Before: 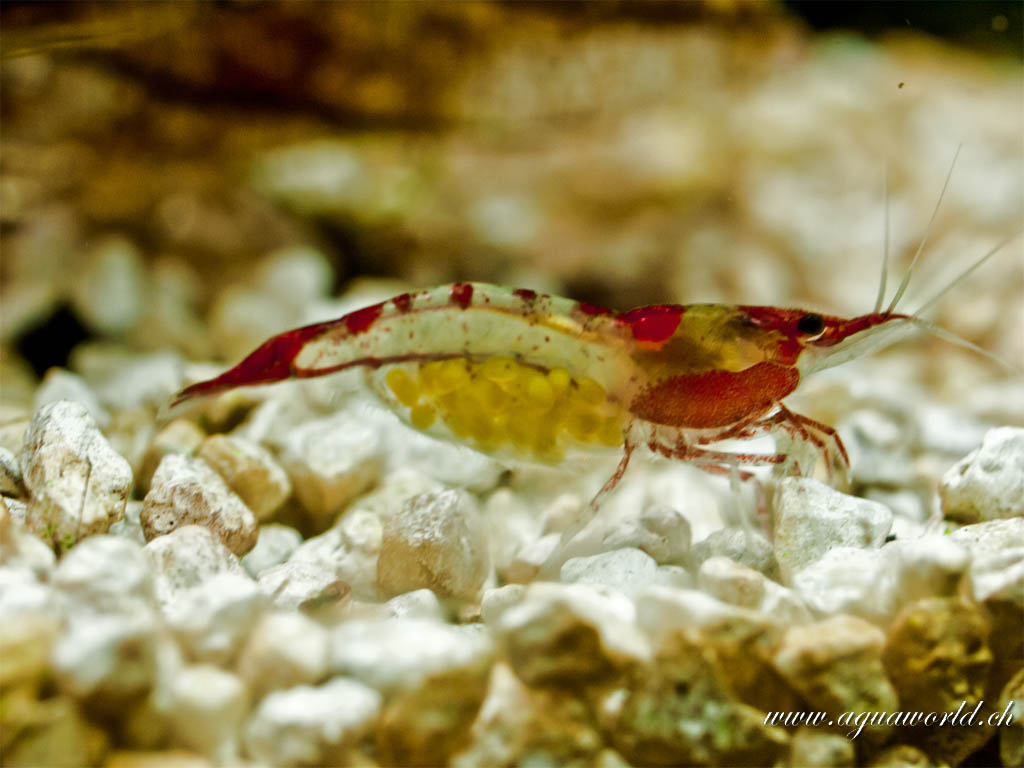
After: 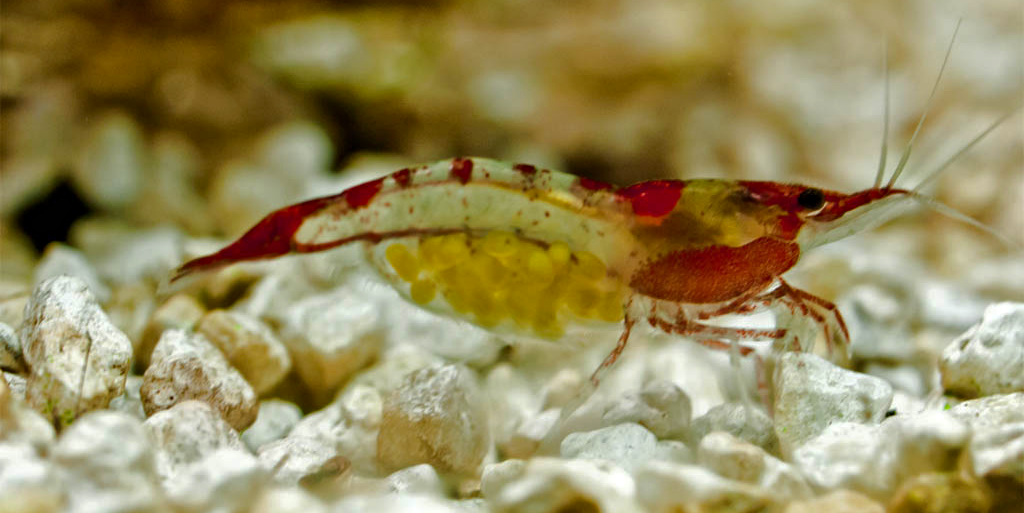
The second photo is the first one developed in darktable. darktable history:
base curve: curves: ch0 [(0, 0) (0.74, 0.67) (1, 1)], preserve colors none
crop: top 16.353%, bottom 16.782%
haze removal: compatibility mode true, adaptive false
